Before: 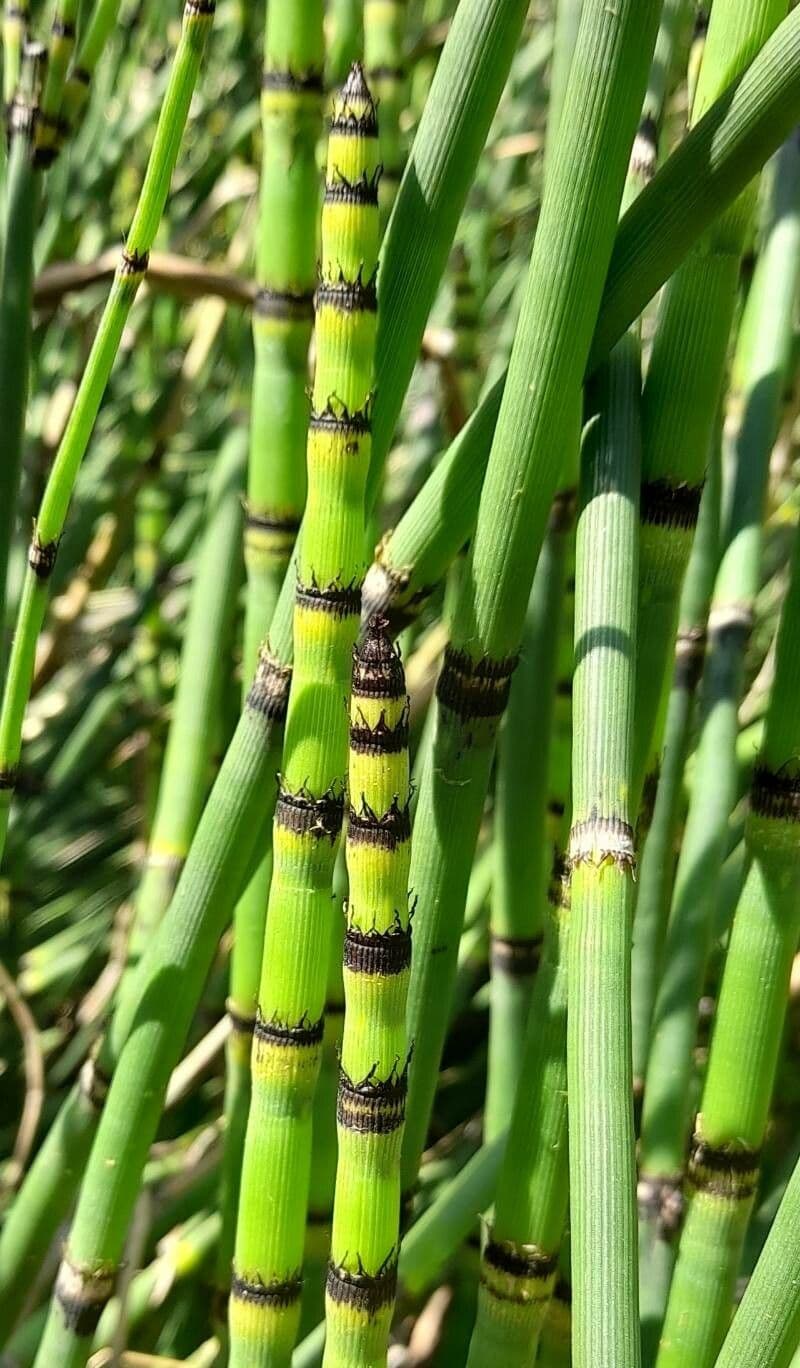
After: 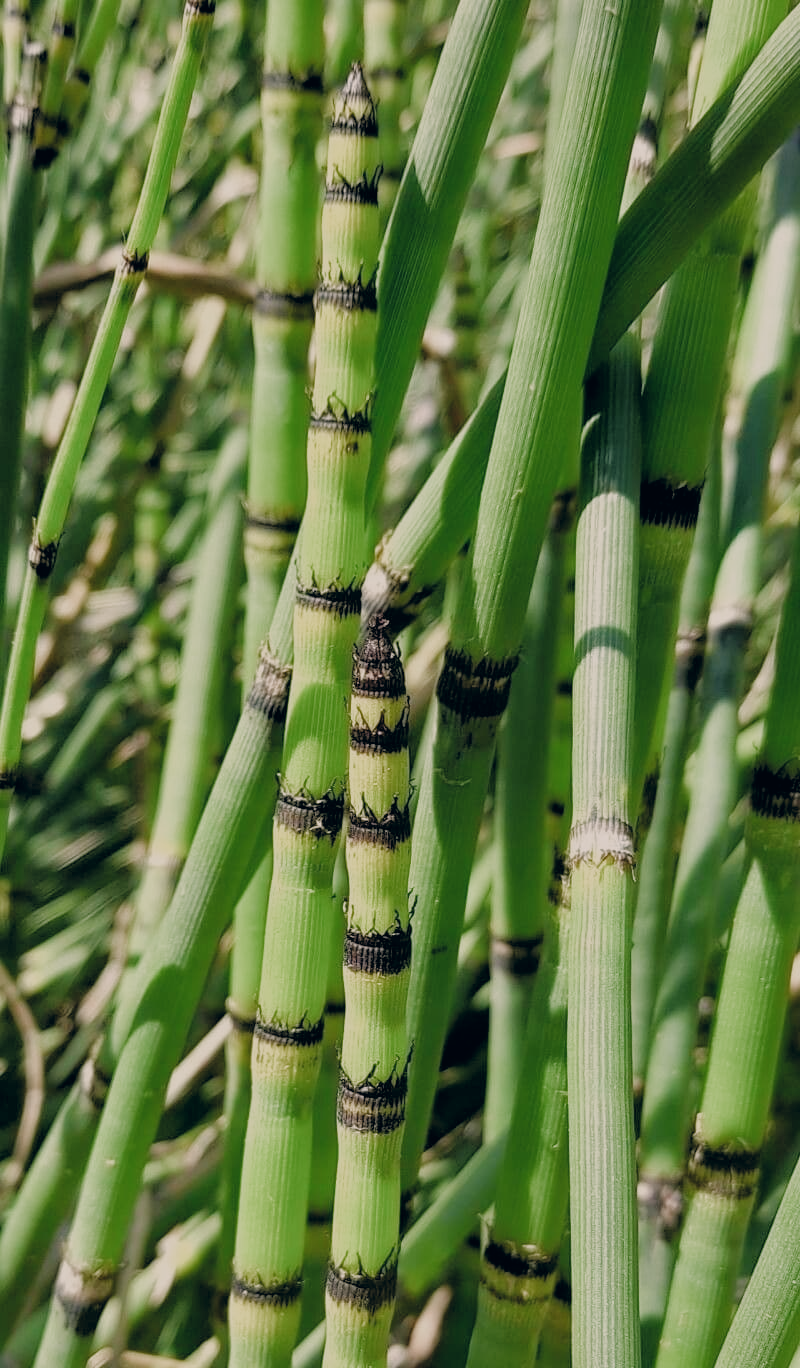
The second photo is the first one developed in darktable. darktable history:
tone equalizer: edges refinement/feathering 500, mask exposure compensation -1.57 EV, preserve details no
filmic rgb: black relative exposure -6.52 EV, white relative exposure 4.75 EV, threshold 2.94 EV, hardness 3.15, contrast 0.81, preserve chrominance RGB euclidean norm (legacy), color science v4 (2020), enable highlight reconstruction true
color correction: highlights a* 5.36, highlights b* 5.28, shadows a* -4.06, shadows b* -5.04
